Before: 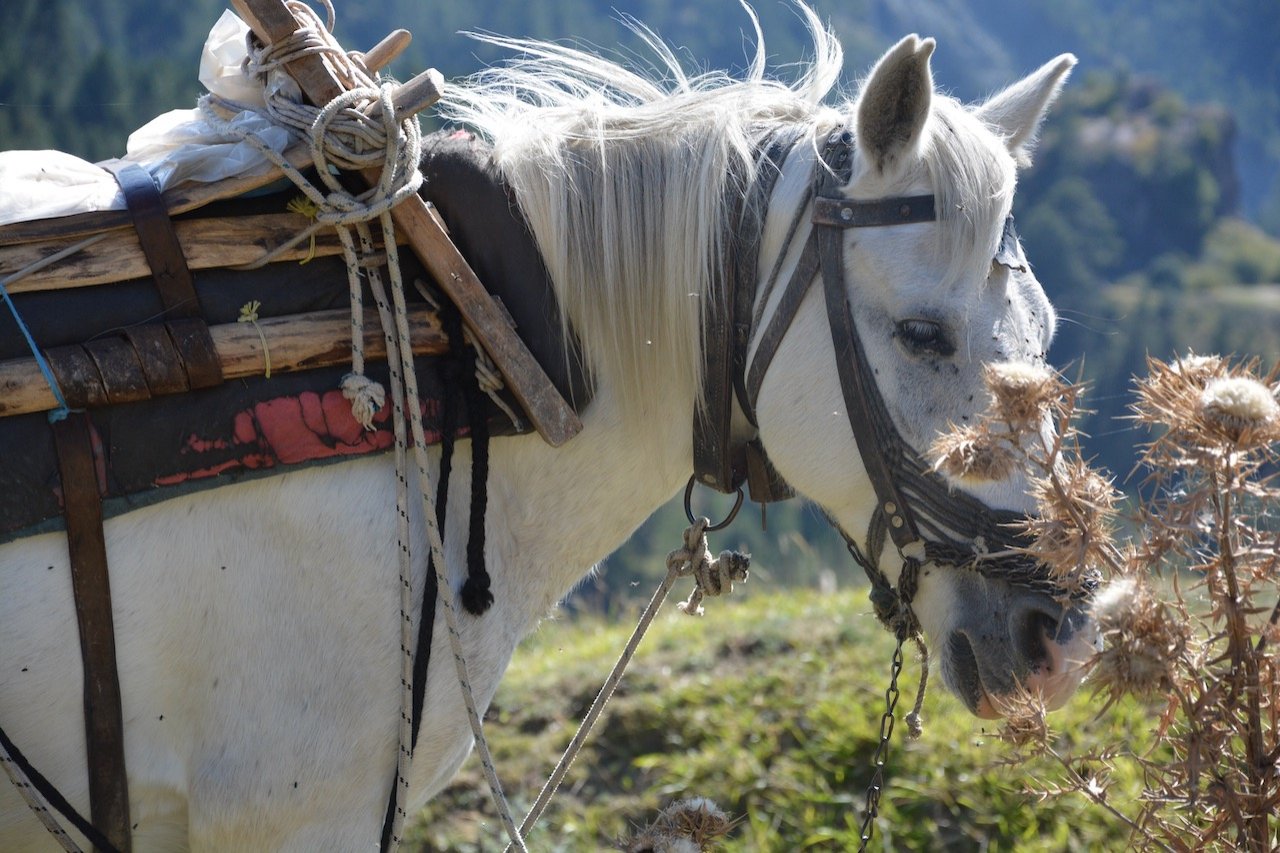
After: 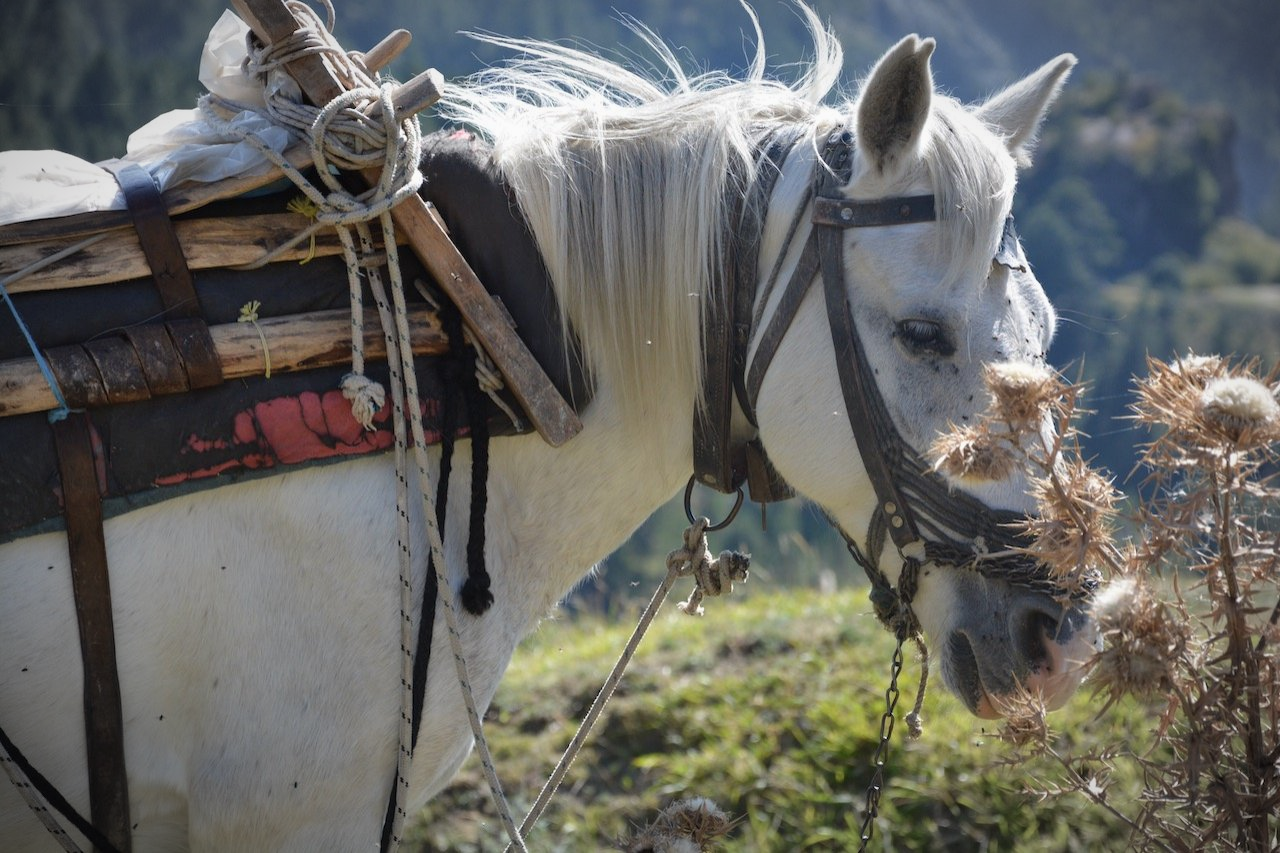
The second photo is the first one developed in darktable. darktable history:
vignetting: automatic ratio true
shadows and highlights: shadows 43.39, white point adjustment -1.37, soften with gaussian
